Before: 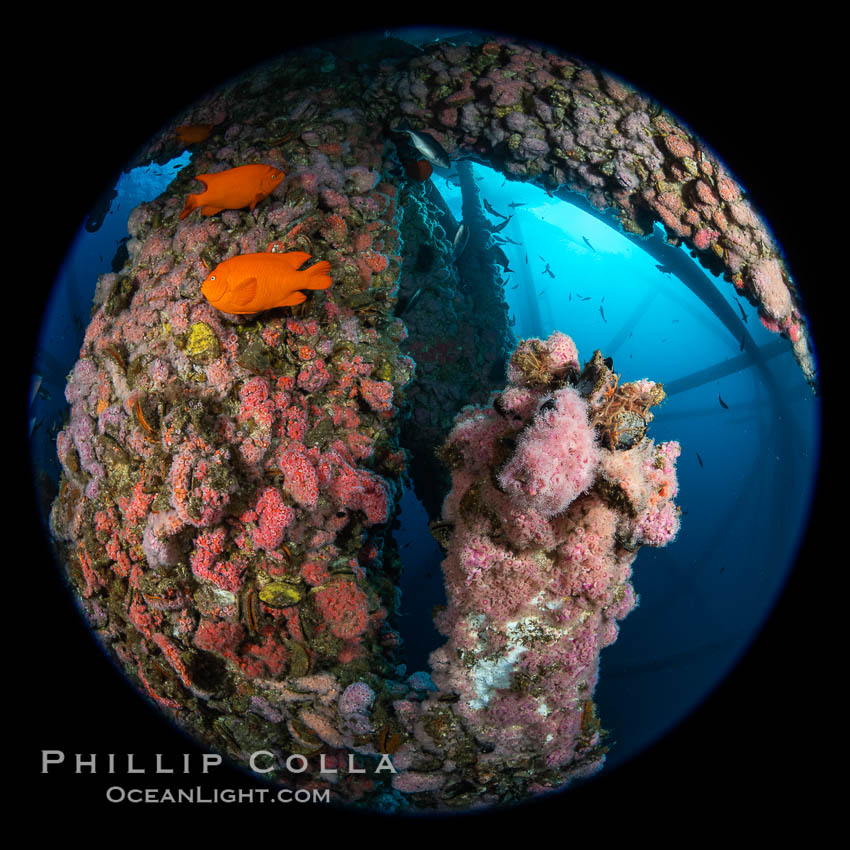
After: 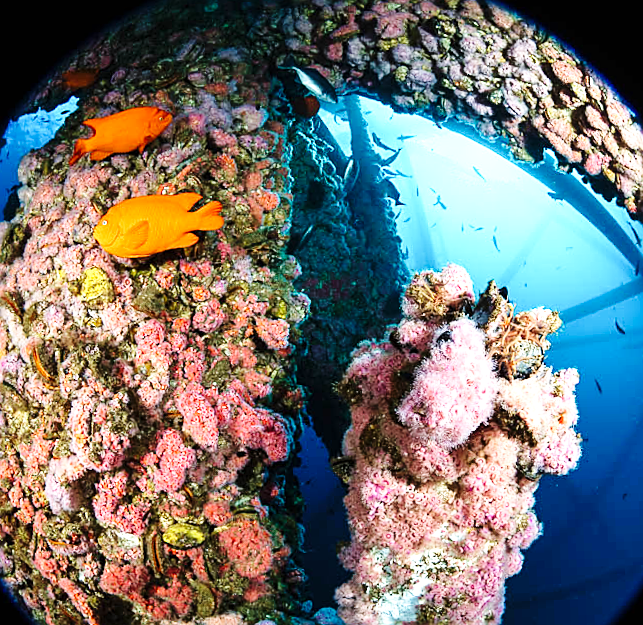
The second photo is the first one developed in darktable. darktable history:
contrast brightness saturation: saturation -0.05
velvia: on, module defaults
white balance: red 0.976, blue 1.04
exposure: exposure 1 EV, compensate highlight preservation false
base curve: curves: ch0 [(0, 0) (0.036, 0.025) (0.121, 0.166) (0.206, 0.329) (0.605, 0.79) (1, 1)], preserve colors none
sharpen: on, module defaults
crop and rotate: left 10.77%, top 5.1%, right 10.41%, bottom 16.76%
rotate and perspective: rotation -2.12°, lens shift (vertical) 0.009, lens shift (horizontal) -0.008, automatic cropping original format, crop left 0.036, crop right 0.964, crop top 0.05, crop bottom 0.959
